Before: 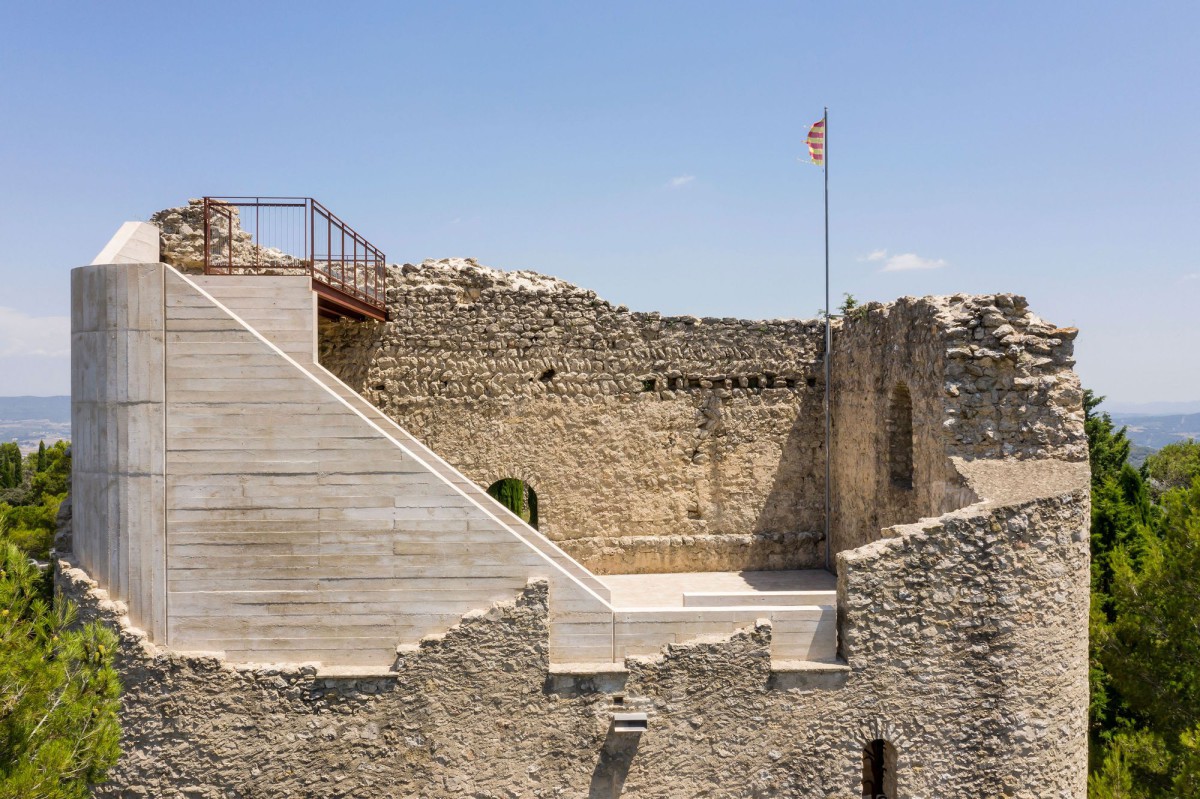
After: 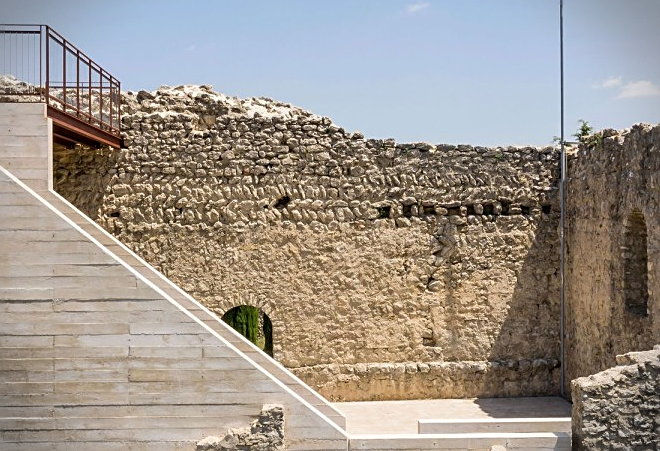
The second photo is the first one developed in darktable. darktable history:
crop and rotate: left 22.124%, top 21.729%, right 22.808%, bottom 21.756%
sharpen: amount 0.49
vignetting: fall-off start 89.27%, fall-off radius 43.04%, width/height ratio 1.162, dithering 8-bit output, unbound false
